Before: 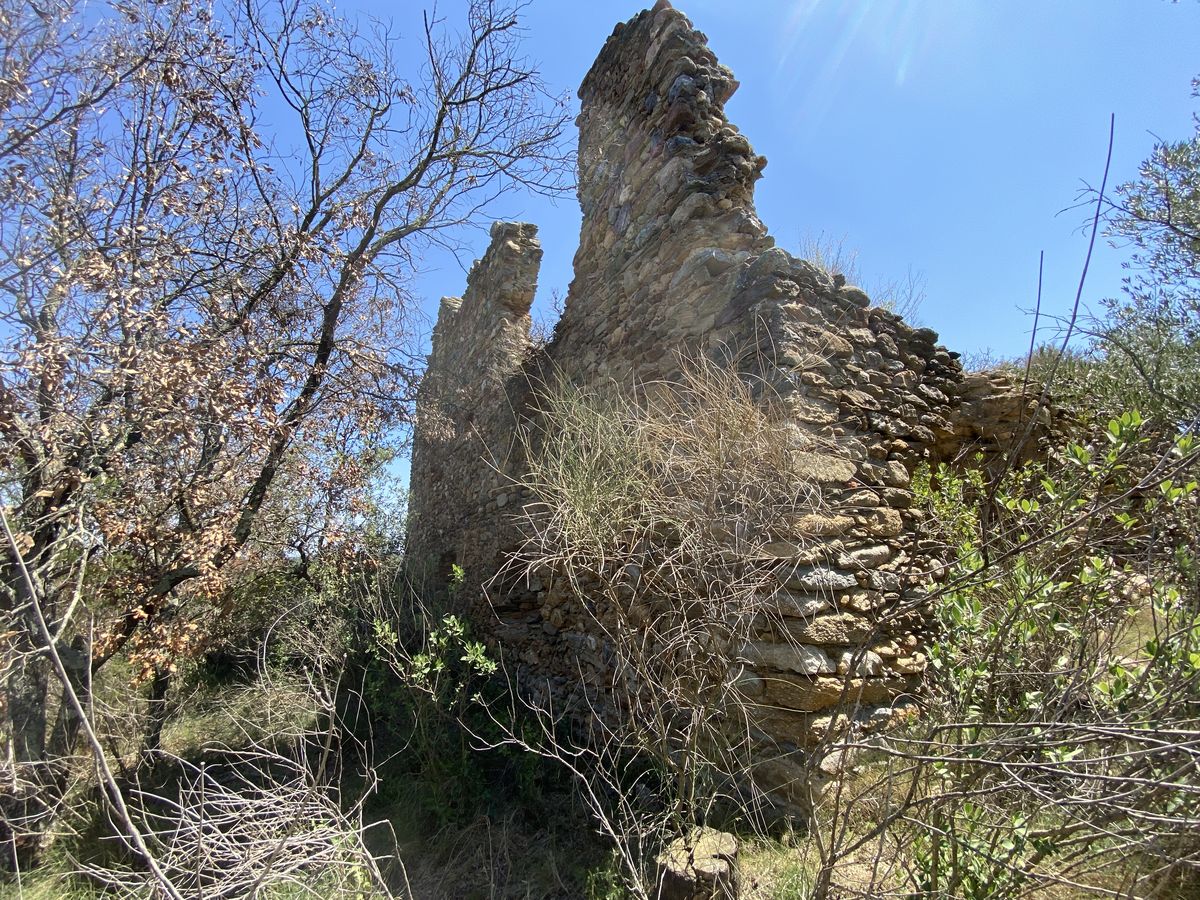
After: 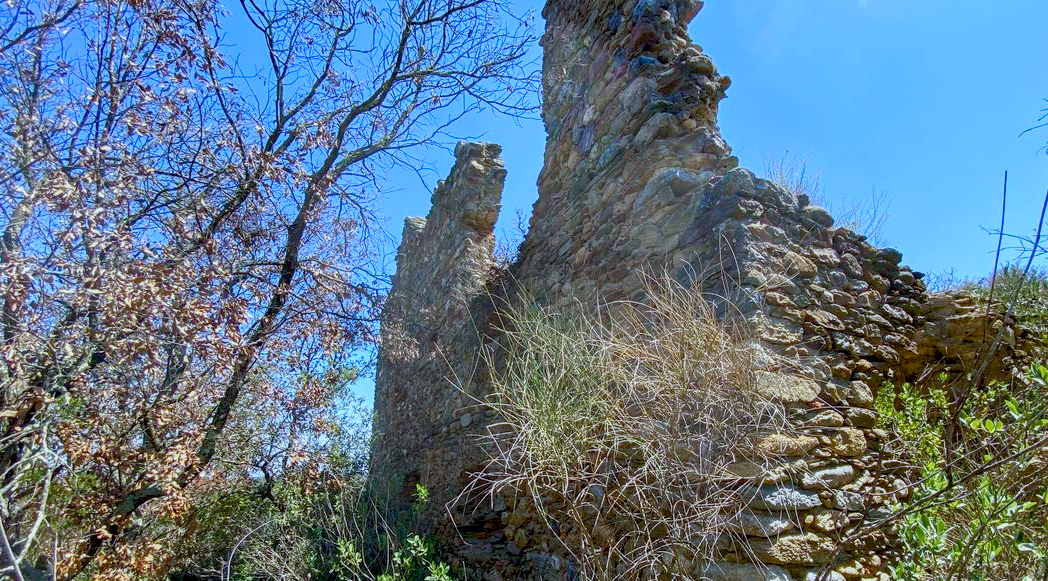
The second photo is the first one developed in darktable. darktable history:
local contrast: on, module defaults
color balance rgb: global offset › luminance -0.5%, perceptual saturation grading › highlights -17.77%, perceptual saturation grading › mid-tones 33.1%, perceptual saturation grading › shadows 50.52%, perceptual brilliance grading › highlights 10.8%, perceptual brilliance grading › shadows -10.8%, global vibrance 24.22%, contrast -25%
white balance: red 0.931, blue 1.11
crop: left 3.015%, top 8.969%, right 9.647%, bottom 26.457%
